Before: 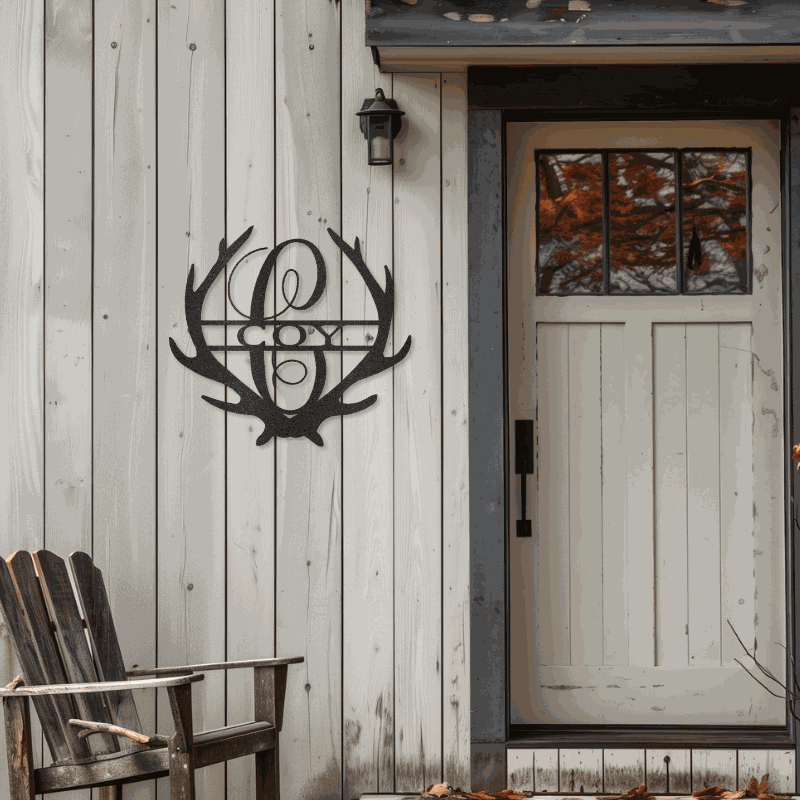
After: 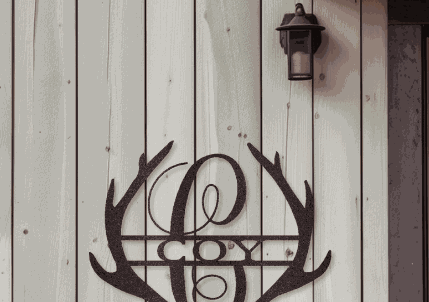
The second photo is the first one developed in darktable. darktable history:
crop: left 10.121%, top 10.631%, right 36.218%, bottom 51.526%
split-toning: shadows › saturation 0.2
